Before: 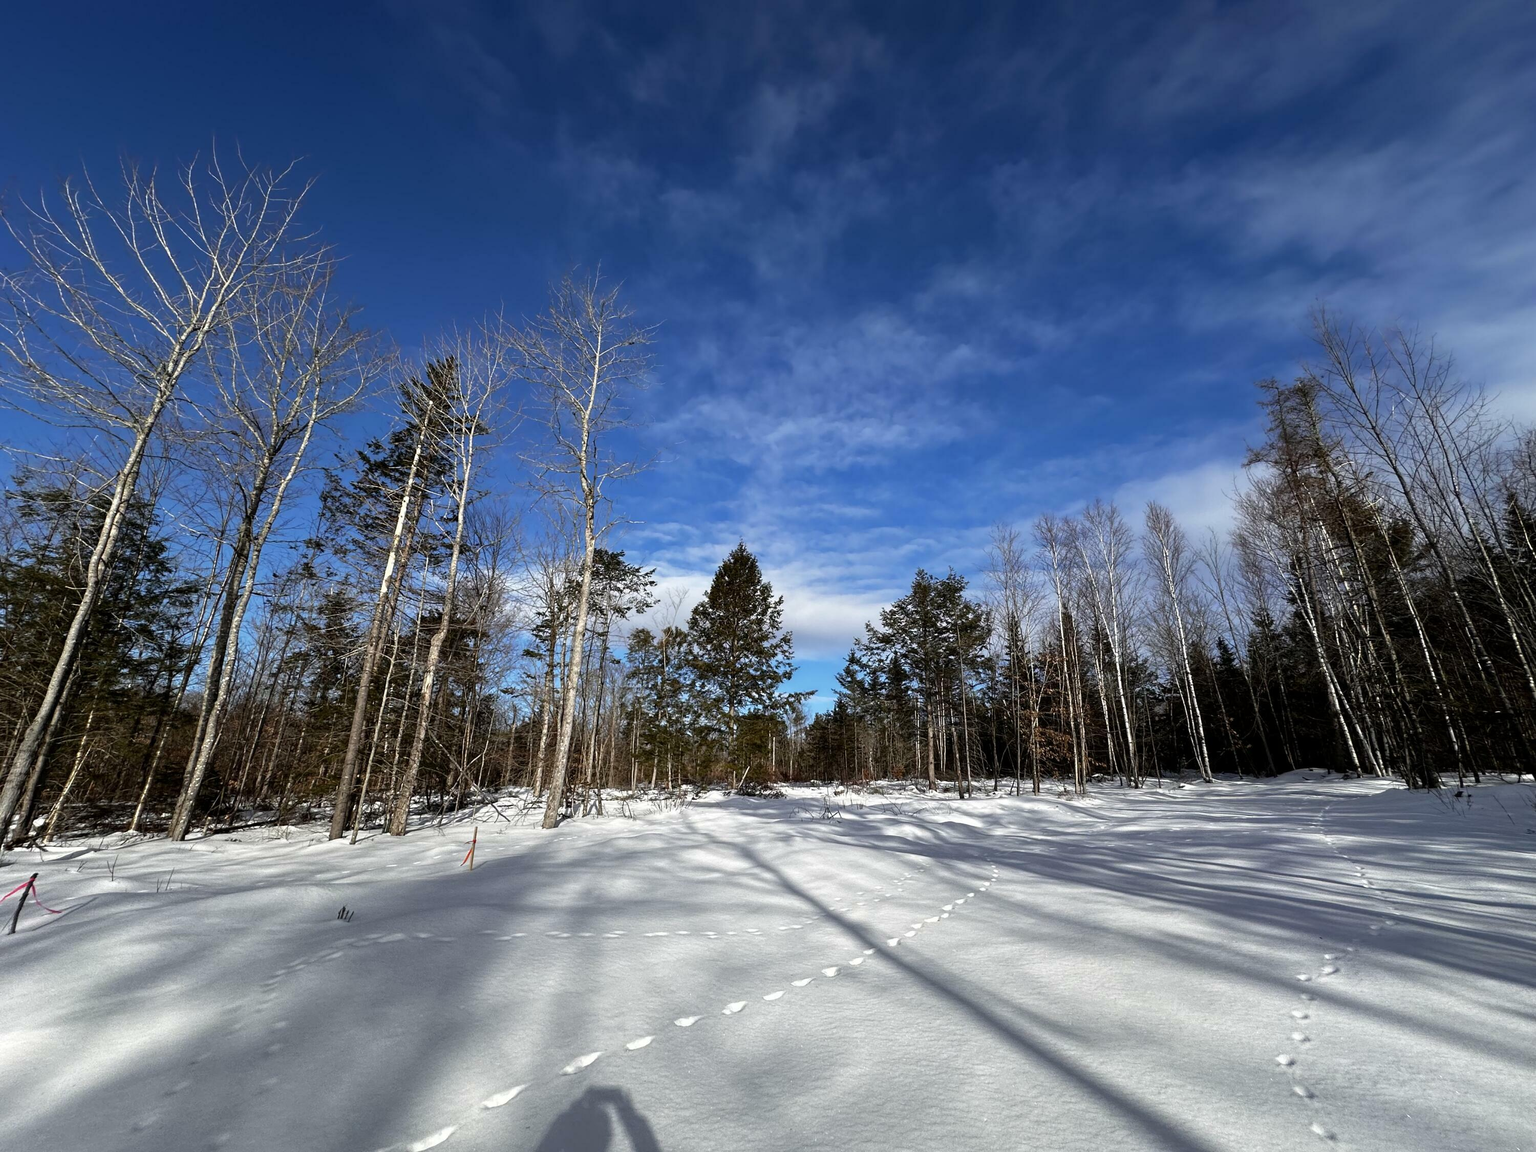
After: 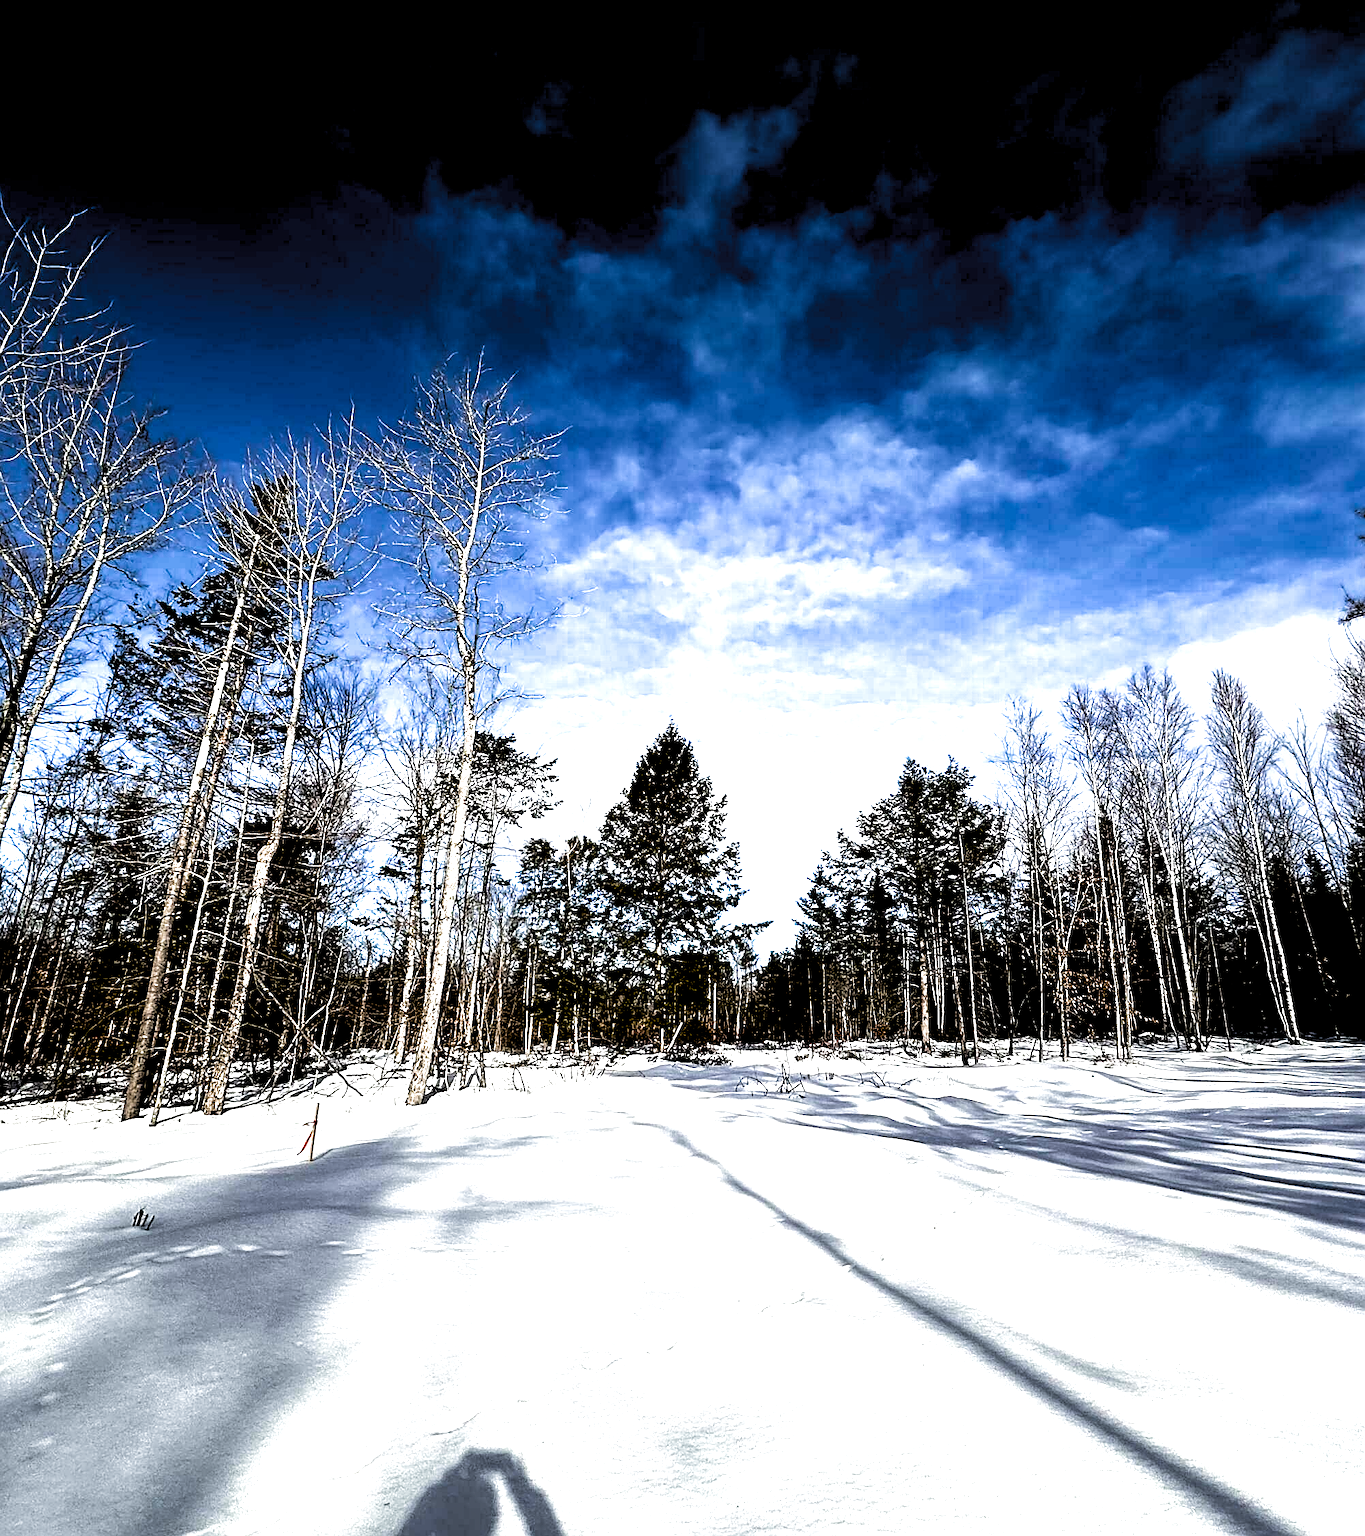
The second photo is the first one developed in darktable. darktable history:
color zones: curves: ch0 [(0, 0.5) (0.143, 0.52) (0.286, 0.5) (0.429, 0.5) (0.571, 0.5) (0.714, 0.5) (0.857, 0.5) (1, 0.5)]; ch1 [(0, 0.489) (0.155, 0.45) (0.286, 0.466) (0.429, 0.5) (0.571, 0.5) (0.714, 0.5) (0.857, 0.5) (1, 0.489)]
sharpen: on, module defaults
filmic rgb: black relative exposure -8.2 EV, white relative exposure 2.2 EV, threshold 3 EV, hardness 7.11, latitude 75%, contrast 1.325, highlights saturation mix -2%, shadows ↔ highlights balance 30%, preserve chrominance RGB euclidean norm, color science v5 (2021), contrast in shadows safe, contrast in highlights safe, enable highlight reconstruction true
tone equalizer: on, module defaults
exposure: black level correction 0.035, exposure 0.9 EV, compensate highlight preservation false
levels: levels [0.182, 0.542, 0.902]
crop and rotate: left 15.546%, right 17.787%
